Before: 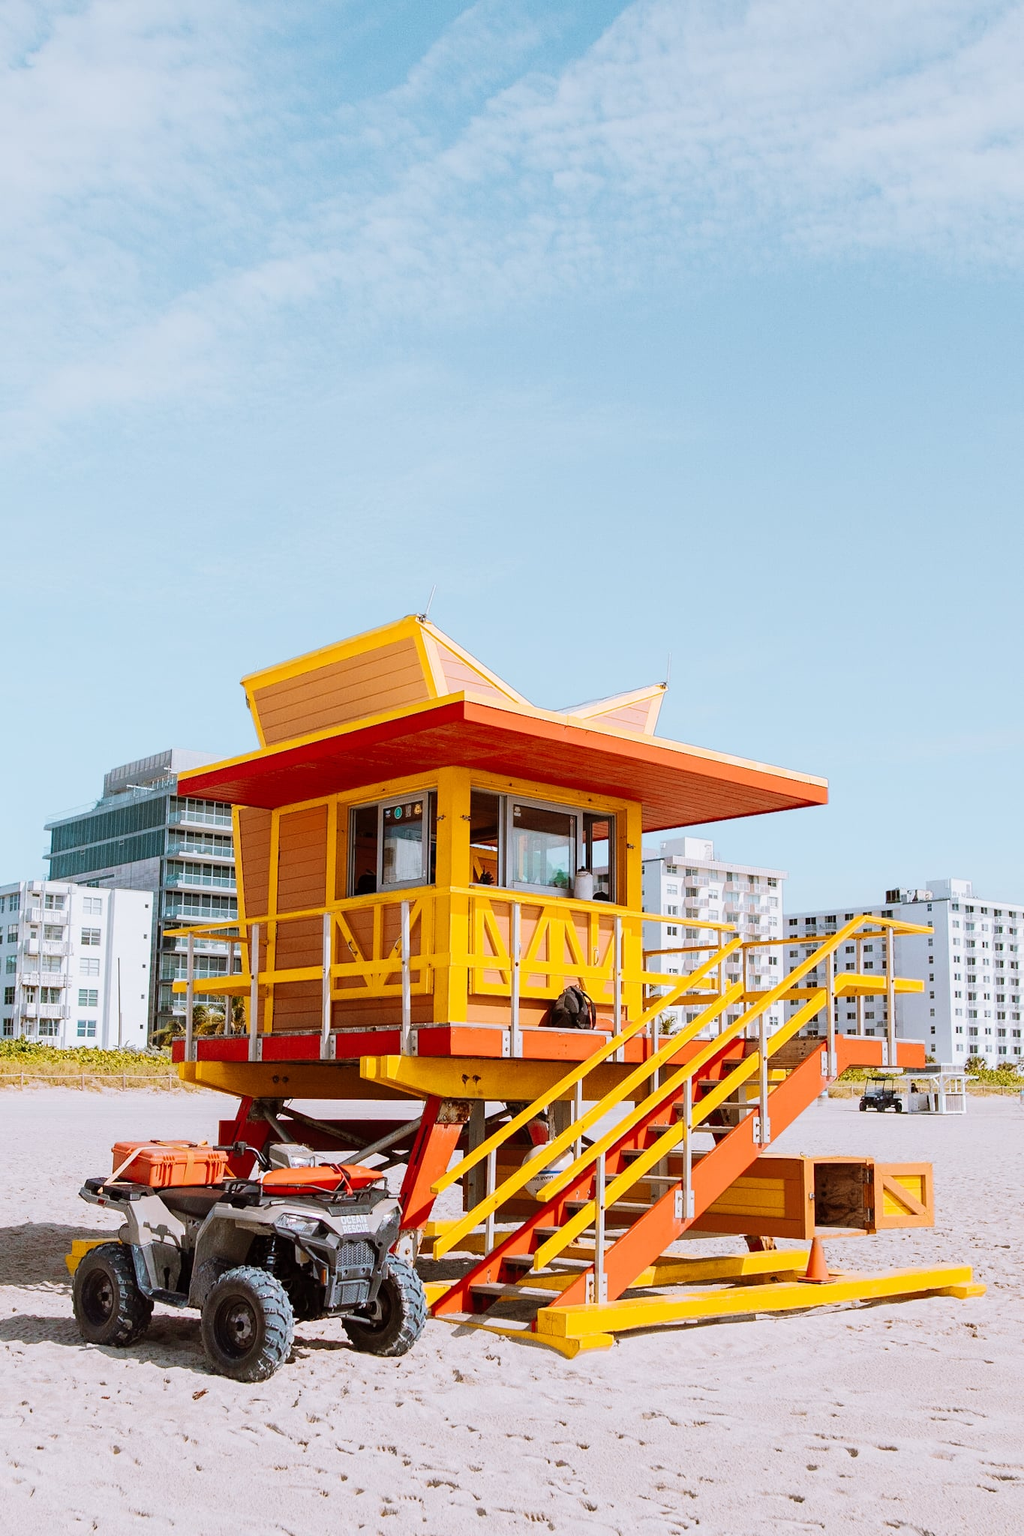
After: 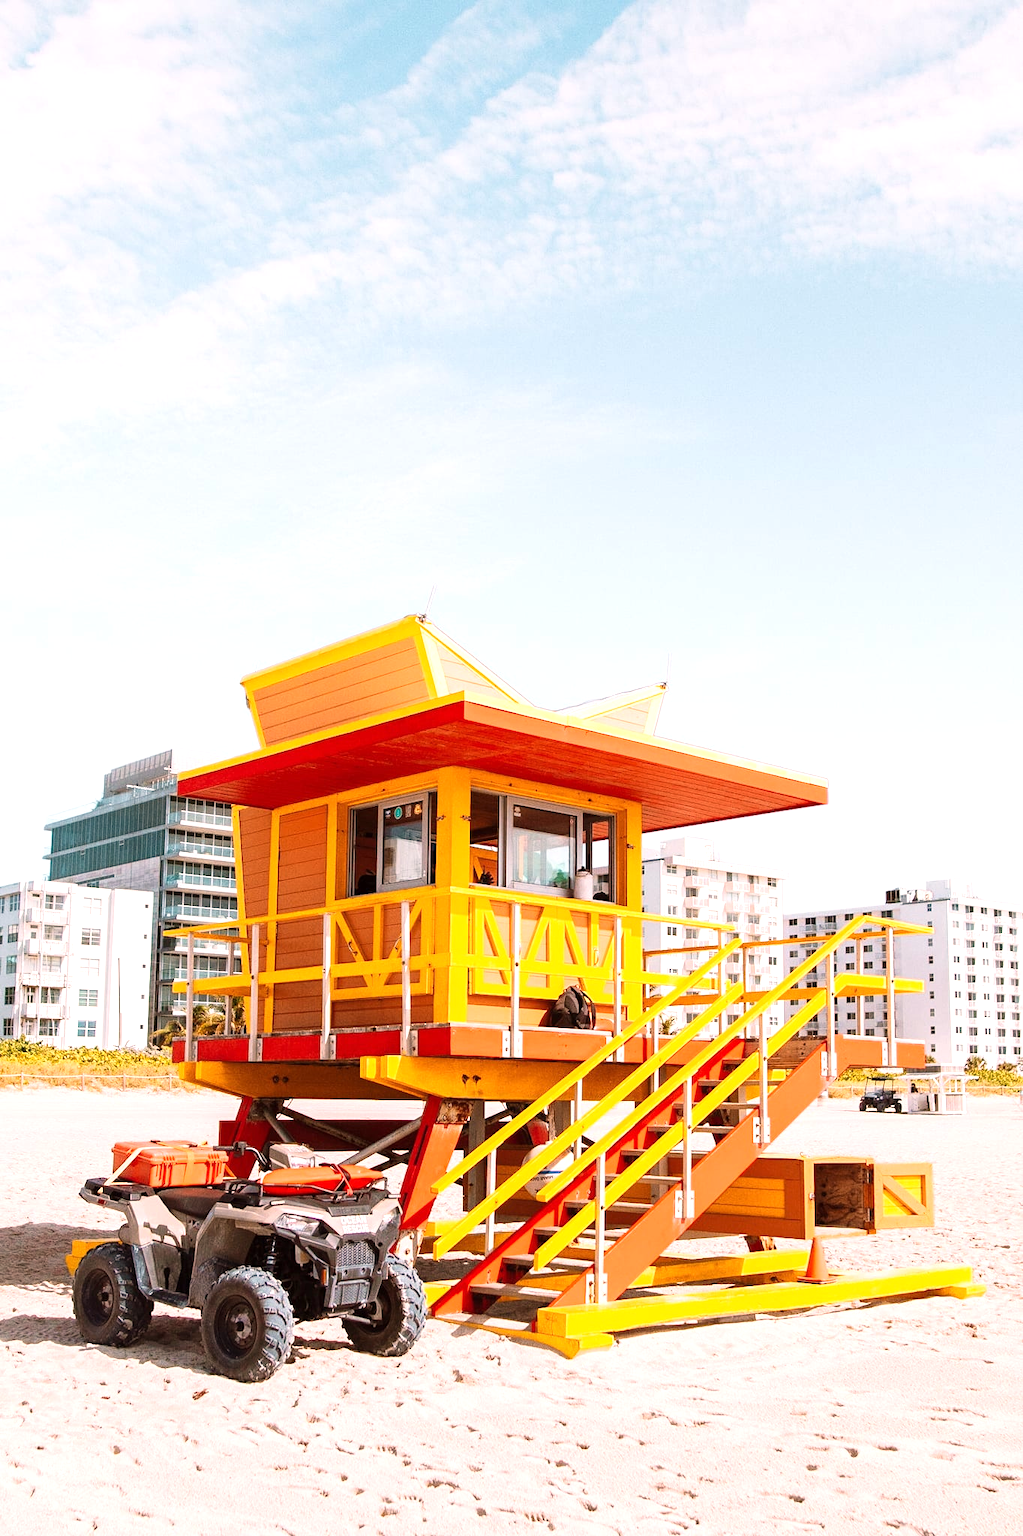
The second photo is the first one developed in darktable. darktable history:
exposure: exposure 0.559 EV, compensate highlight preservation false
white balance: red 1.127, blue 0.943
